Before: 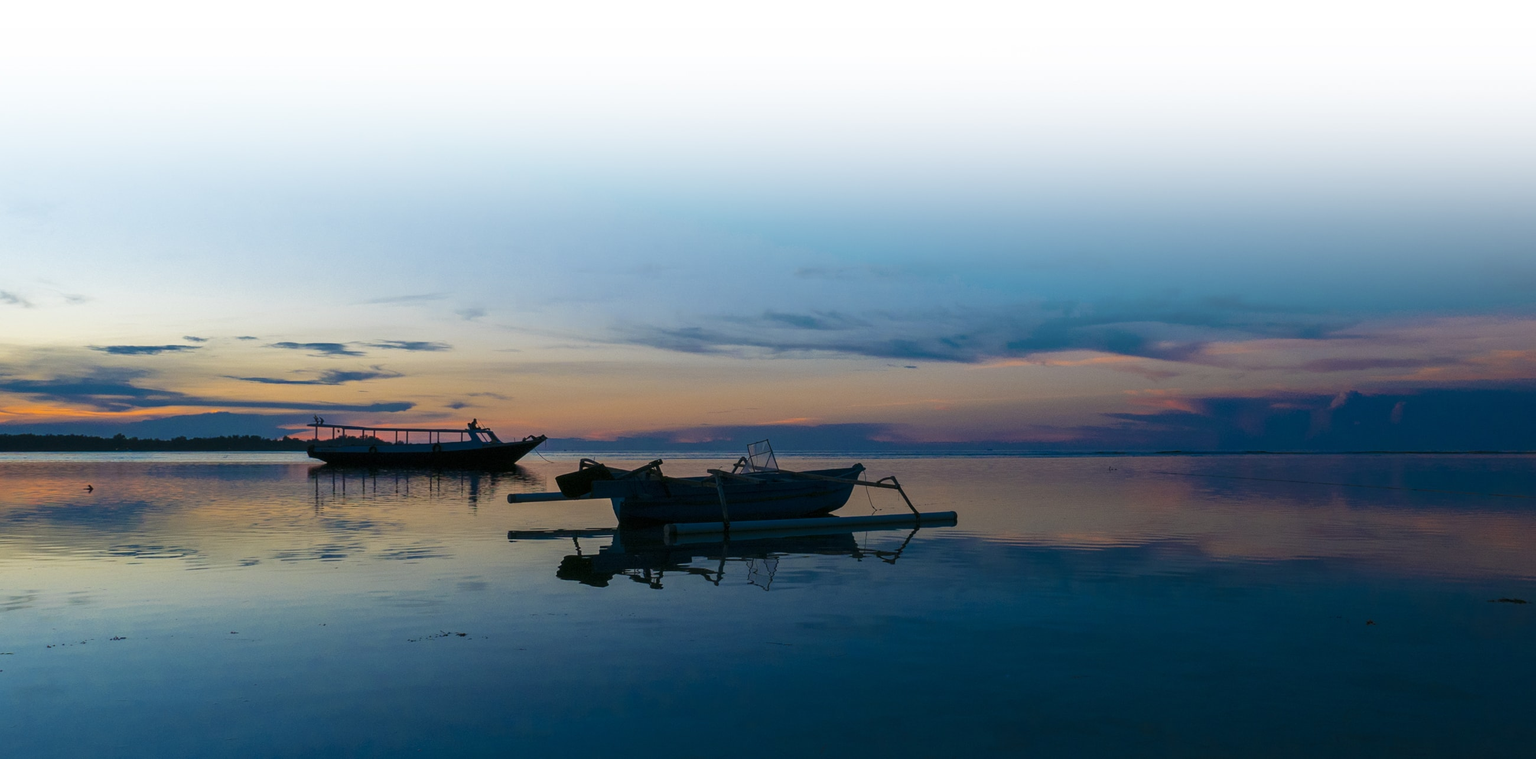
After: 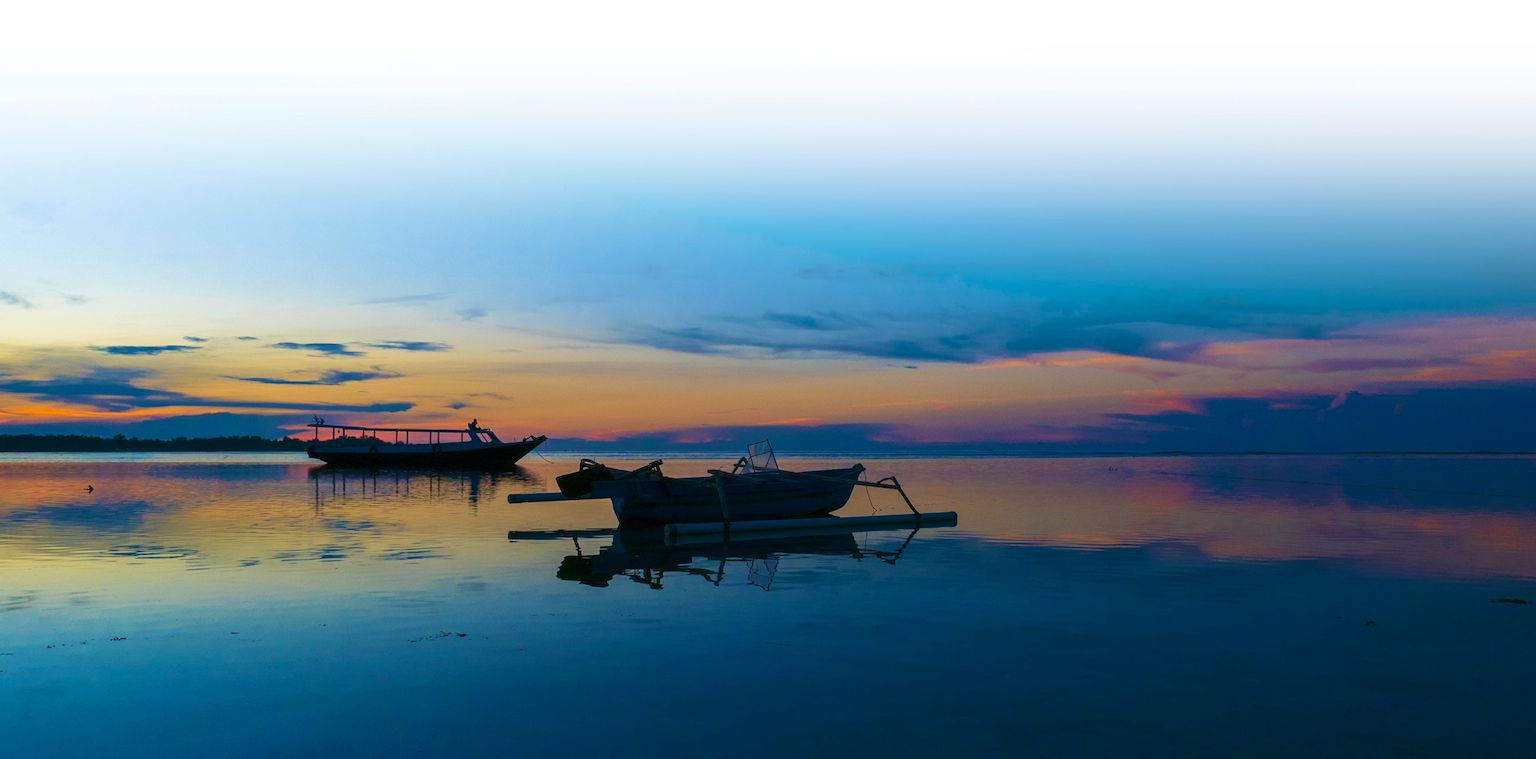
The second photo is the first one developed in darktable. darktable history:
color correction: saturation 1.34
velvia: strength 45%
